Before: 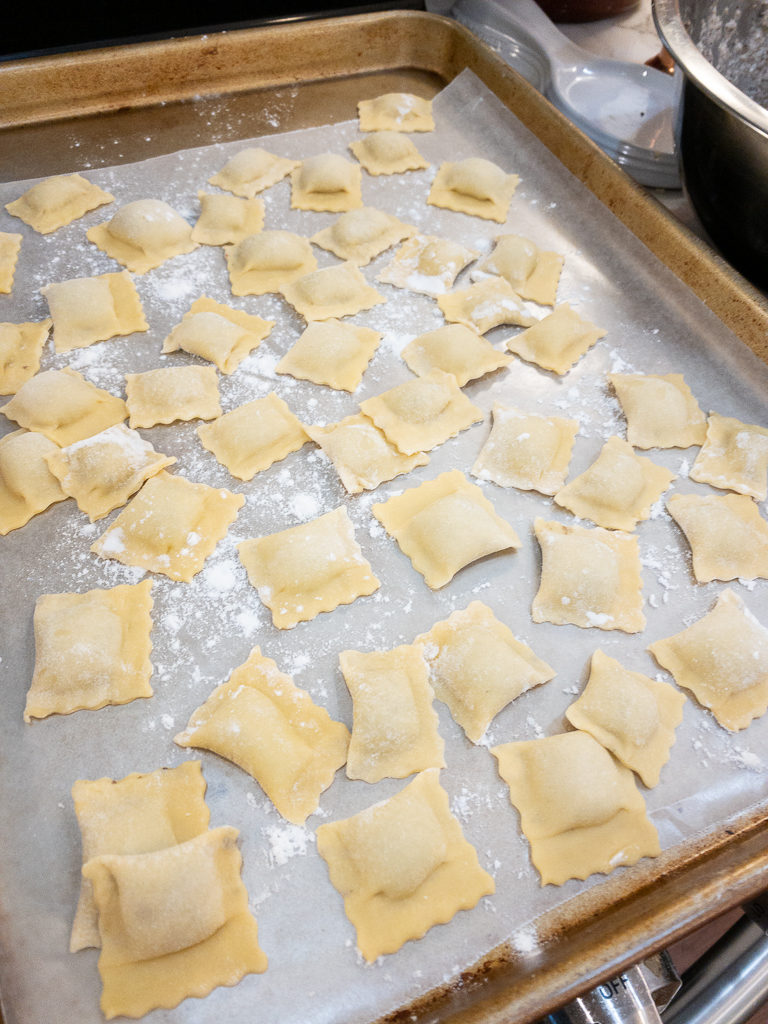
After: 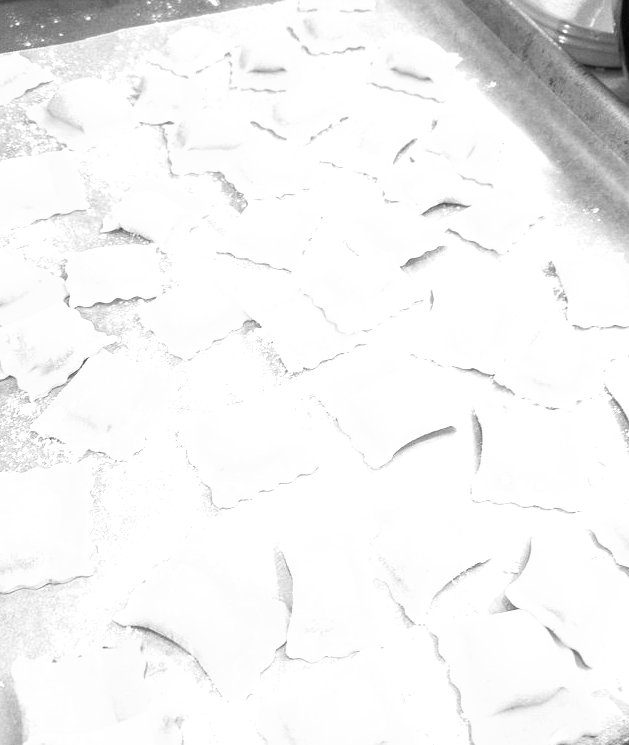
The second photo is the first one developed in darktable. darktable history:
exposure: black level correction 0, exposure 1 EV, compensate exposure bias true, compensate highlight preservation false
monochrome: on, module defaults
velvia: on, module defaults
crop: left 7.856%, top 11.836%, right 10.12%, bottom 15.387%
